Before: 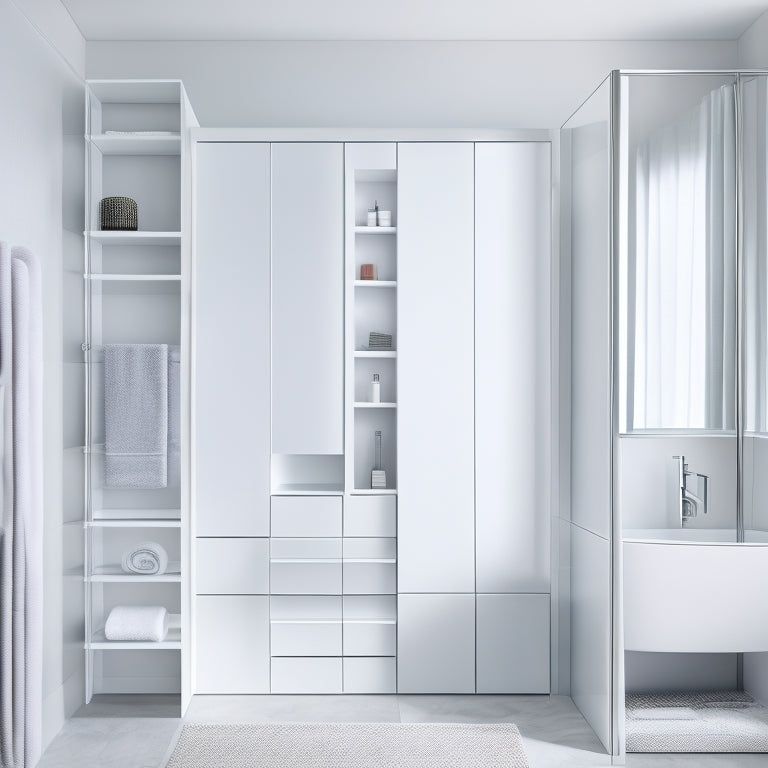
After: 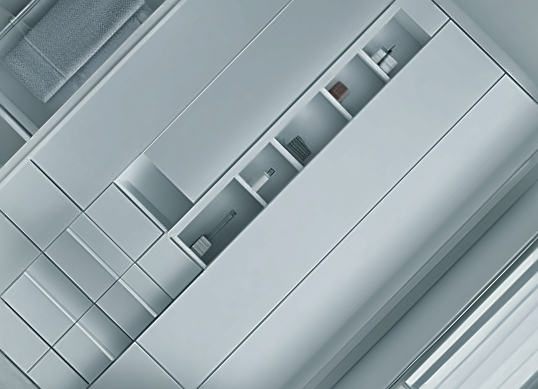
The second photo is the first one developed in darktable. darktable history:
color balance rgb: shadows lift › luminance -7.875%, shadows lift › chroma 2.195%, shadows lift › hue 197.75°, power › luminance -14.988%, global offset › luminance -0.327%, global offset › chroma 0.114%, global offset › hue 165.21°, shadows fall-off 299.225%, white fulcrum 1.99 EV, highlights fall-off 298.784%, linear chroma grading › shadows -2.088%, linear chroma grading › highlights -14.97%, linear chroma grading › global chroma -9.47%, linear chroma grading › mid-tones -9.8%, perceptual saturation grading › global saturation 0.495%, perceptual brilliance grading › global brilliance 14.992%, perceptual brilliance grading › shadows -35.848%, mask middle-gray fulcrum 99.887%, contrast gray fulcrum 38.372%
crop and rotate: angle -44.48°, top 16.552%, right 0.824%, bottom 11.695%
sharpen: on, module defaults
